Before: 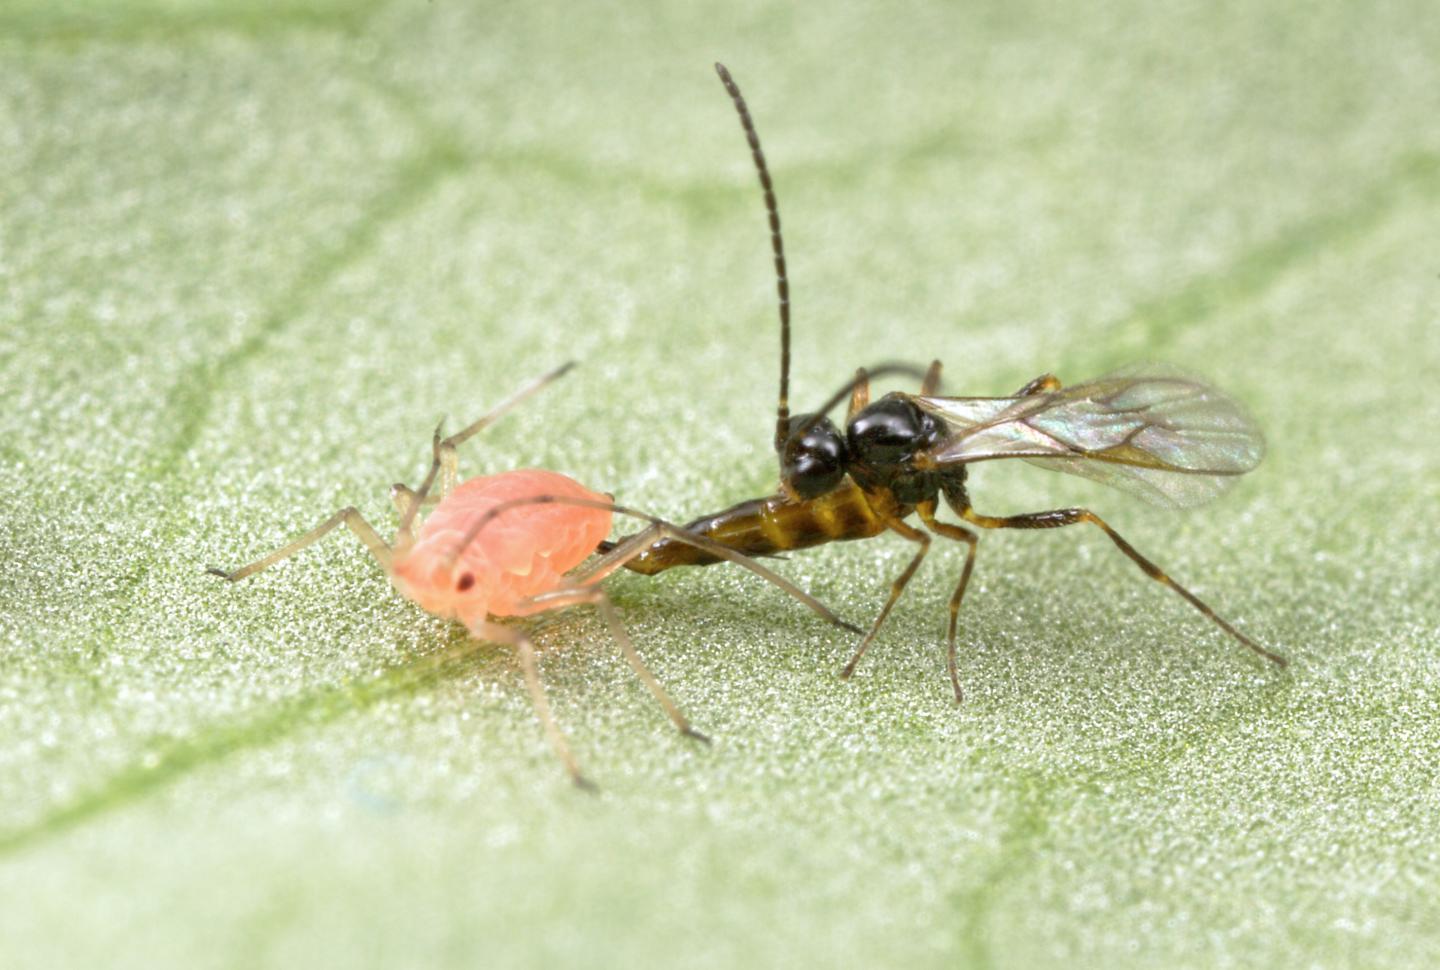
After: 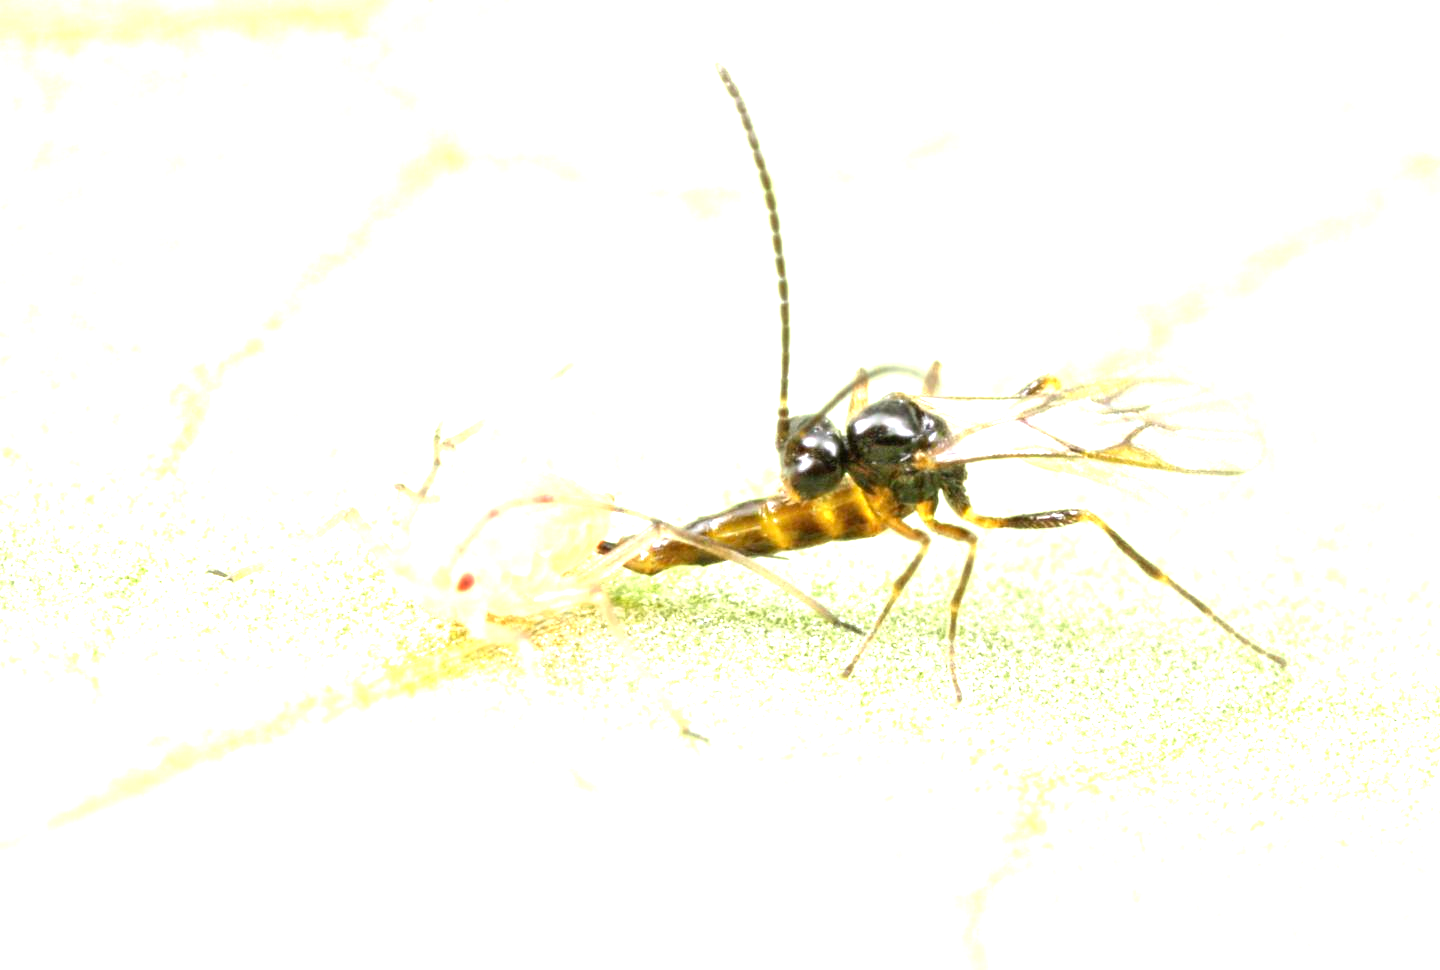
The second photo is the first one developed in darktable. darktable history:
exposure: black level correction 0, exposure 1 EV, compensate highlight preservation false
levels: levels [0, 0.394, 0.787]
